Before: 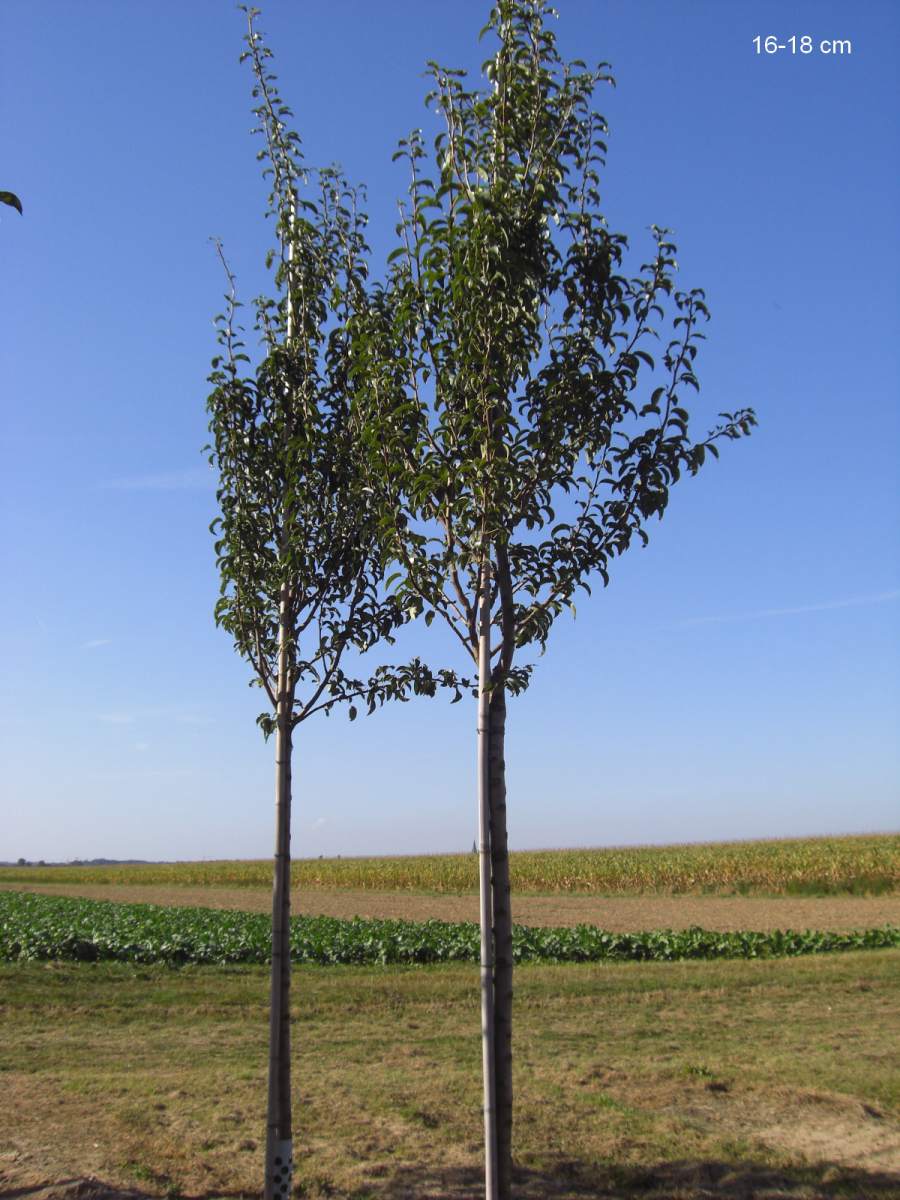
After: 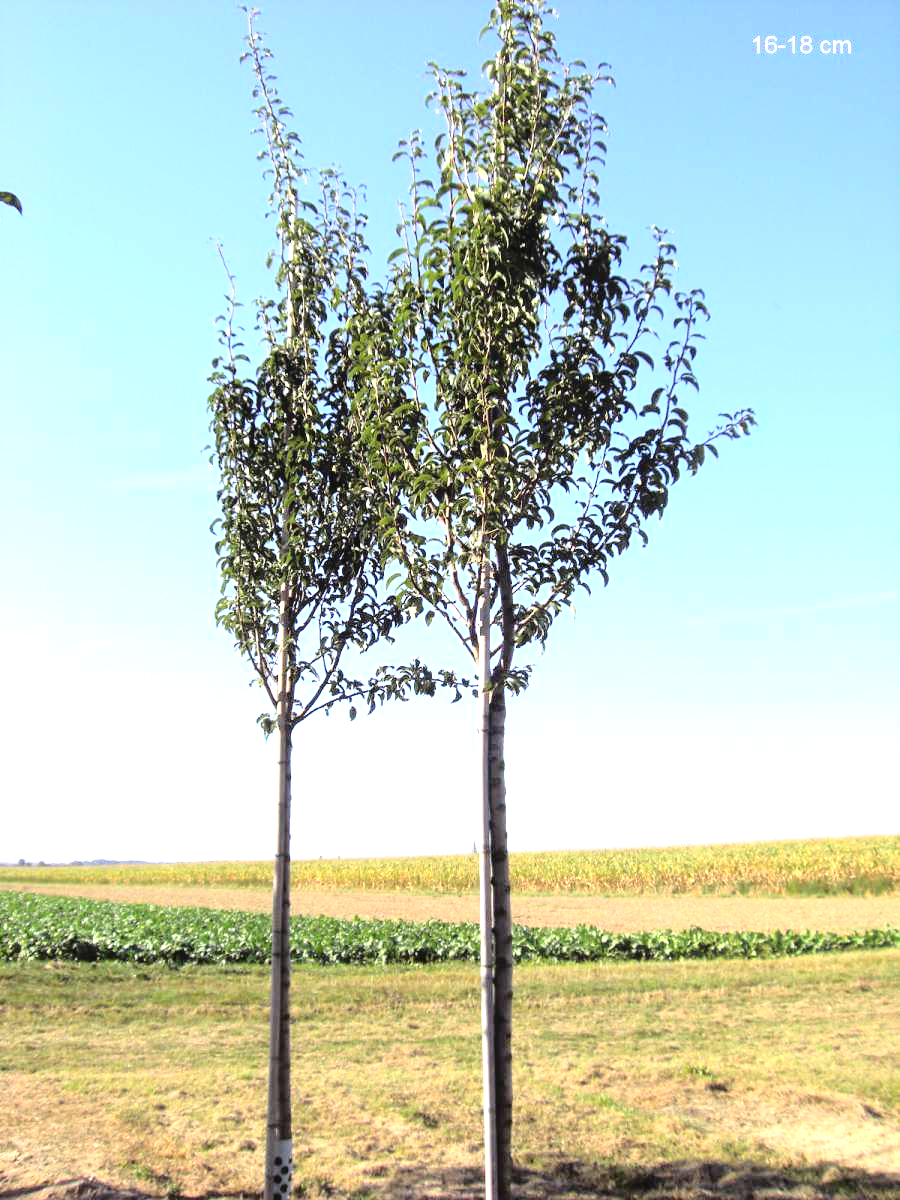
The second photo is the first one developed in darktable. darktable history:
tone equalizer: -8 EV -0.76 EV, -7 EV -0.694 EV, -6 EV -0.636 EV, -5 EV -0.402 EV, -3 EV 0.396 EV, -2 EV 0.6 EV, -1 EV 0.689 EV, +0 EV 0.738 EV
exposure: black level correction 0.001, exposure 0.962 EV, compensate highlight preservation false
tone curve: curves: ch0 [(0, 0) (0.003, 0.015) (0.011, 0.019) (0.025, 0.027) (0.044, 0.041) (0.069, 0.055) (0.1, 0.079) (0.136, 0.099) (0.177, 0.149) (0.224, 0.216) (0.277, 0.292) (0.335, 0.383) (0.399, 0.474) (0.468, 0.556) (0.543, 0.632) (0.623, 0.711) (0.709, 0.789) (0.801, 0.871) (0.898, 0.944) (1, 1)], color space Lab, independent channels, preserve colors none
